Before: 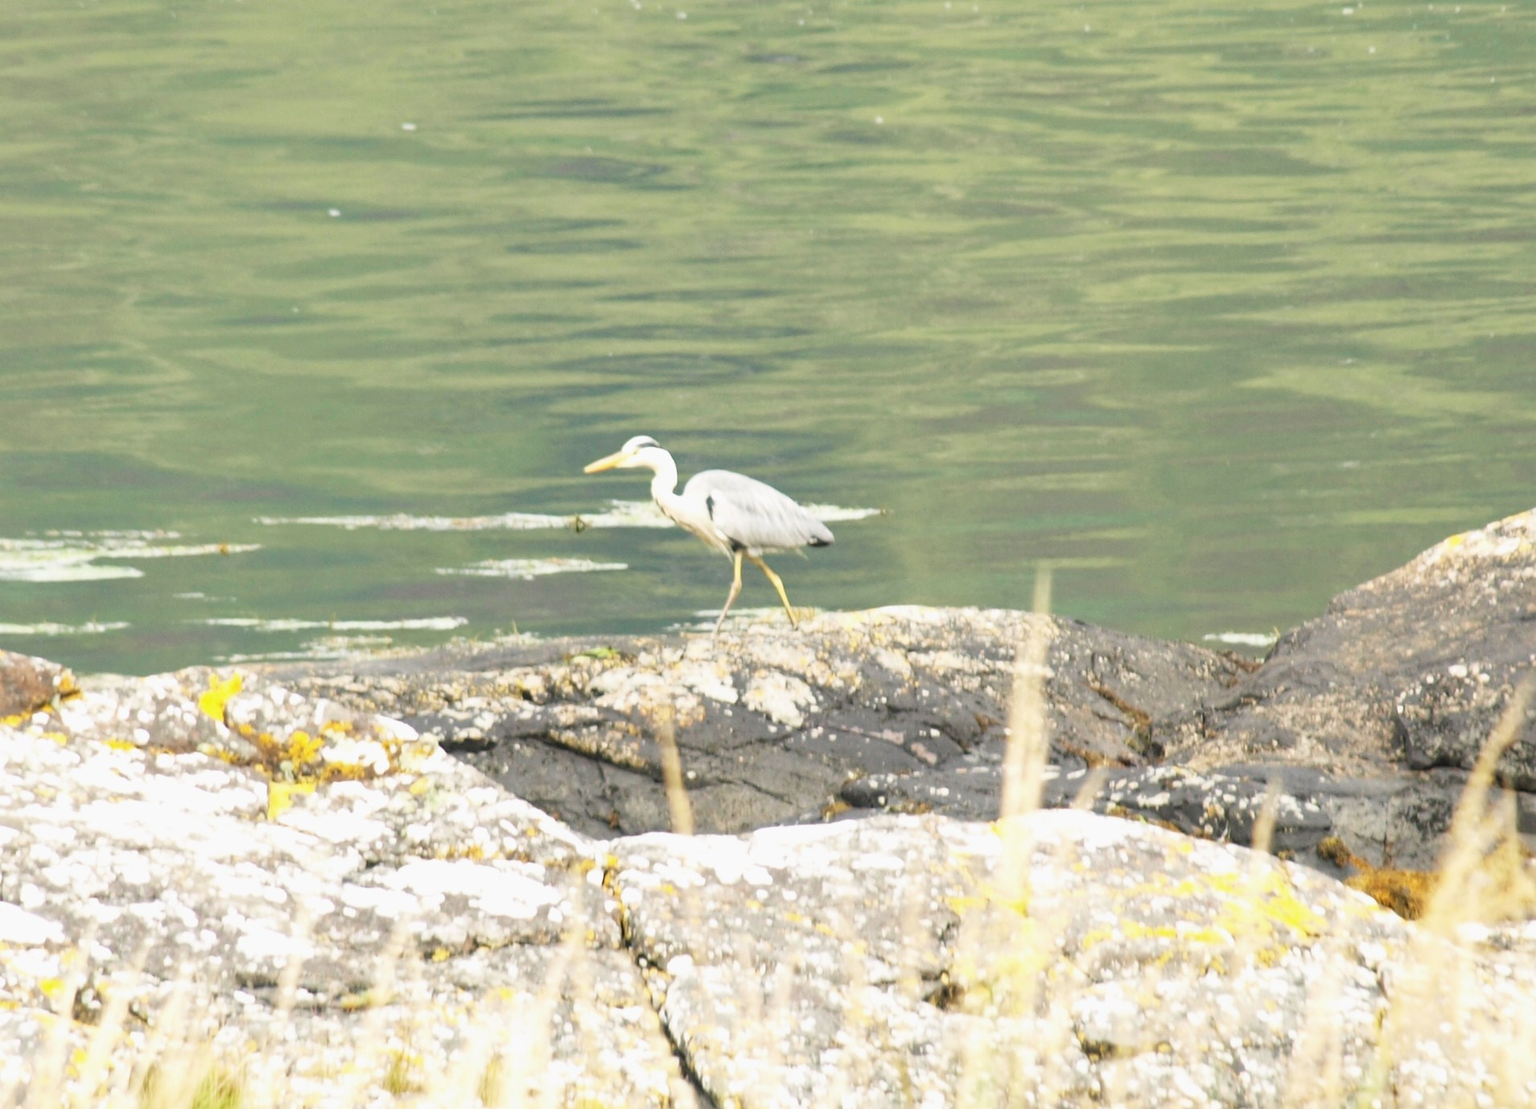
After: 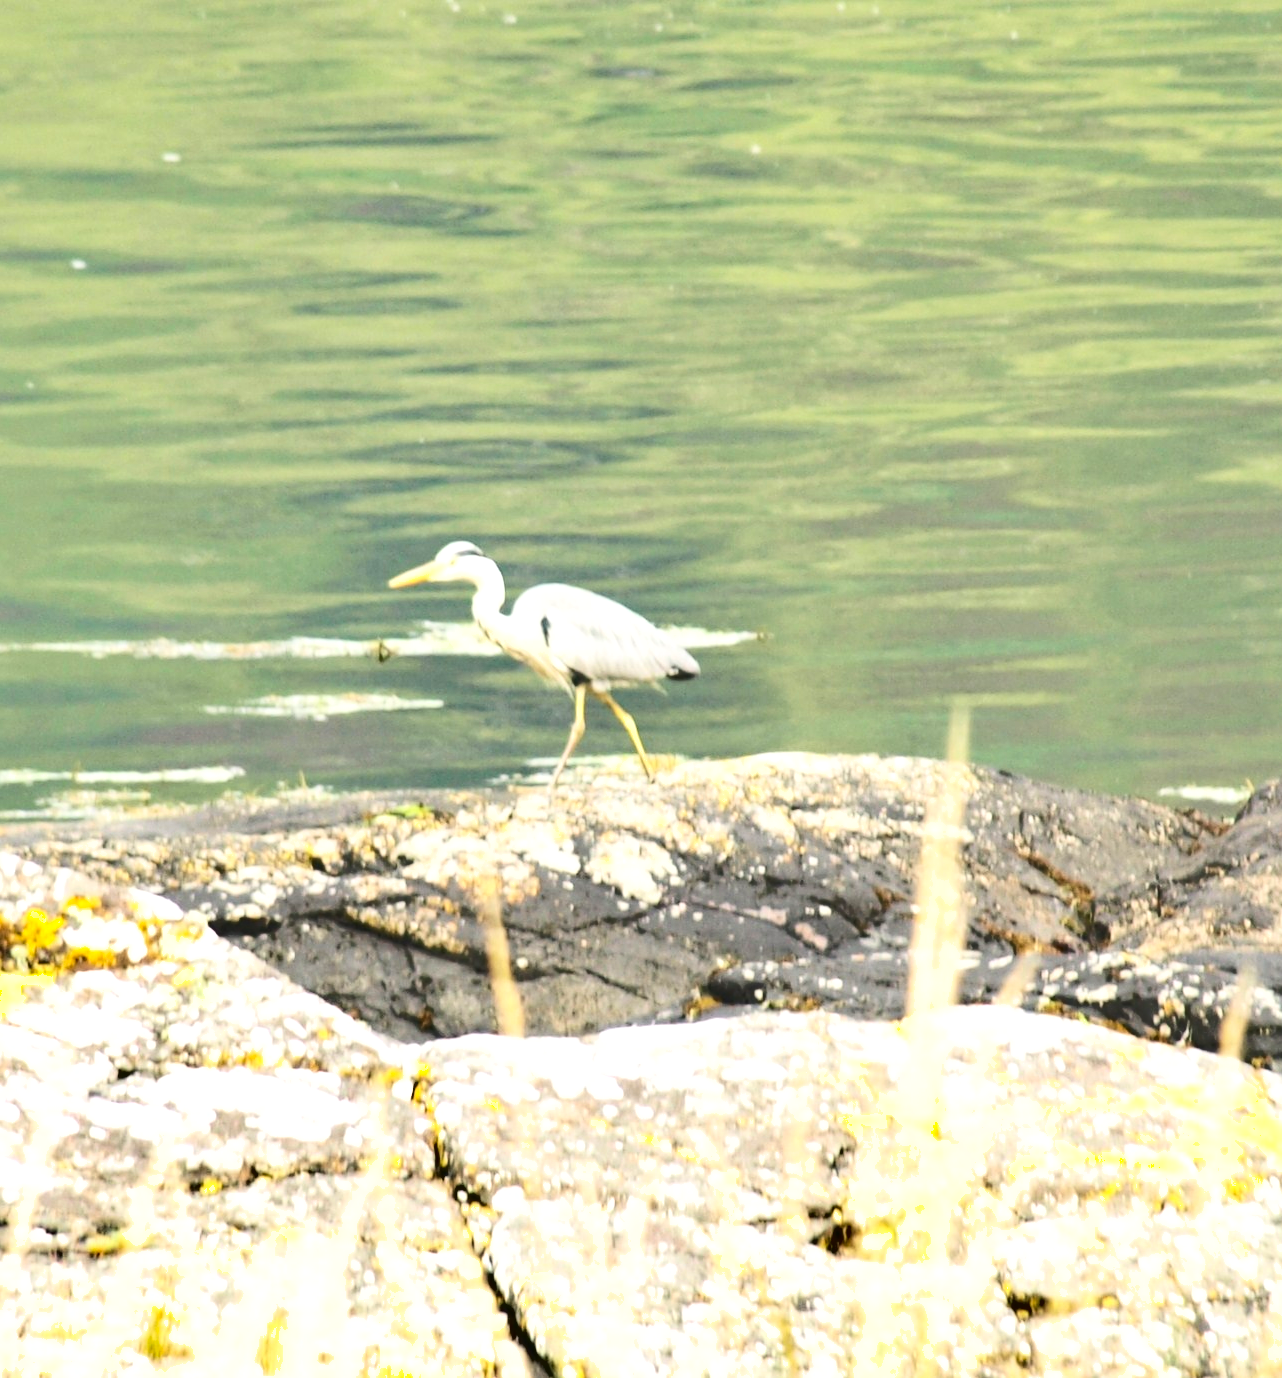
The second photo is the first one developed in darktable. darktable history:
crop and rotate: left 17.654%, right 15.185%
shadows and highlights: soften with gaussian
contrast brightness saturation: contrast 0.203, brightness 0.149, saturation 0.141
exposure: black level correction 0.001, exposure 1.31 EV, compensate exposure bias true, compensate highlight preservation false
